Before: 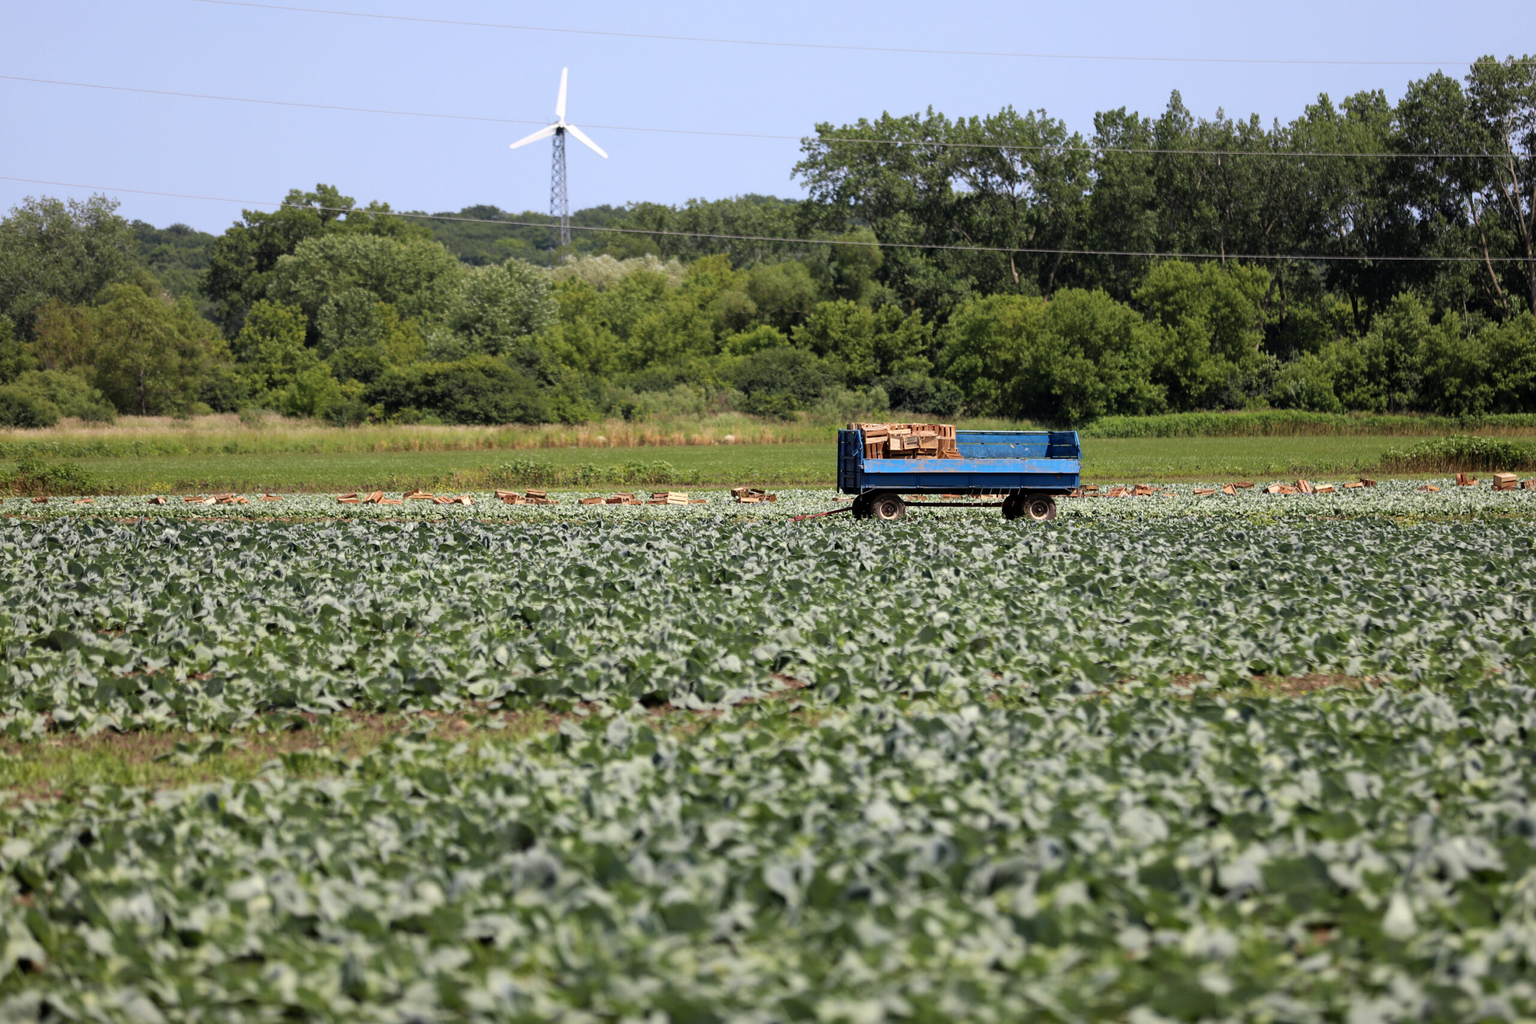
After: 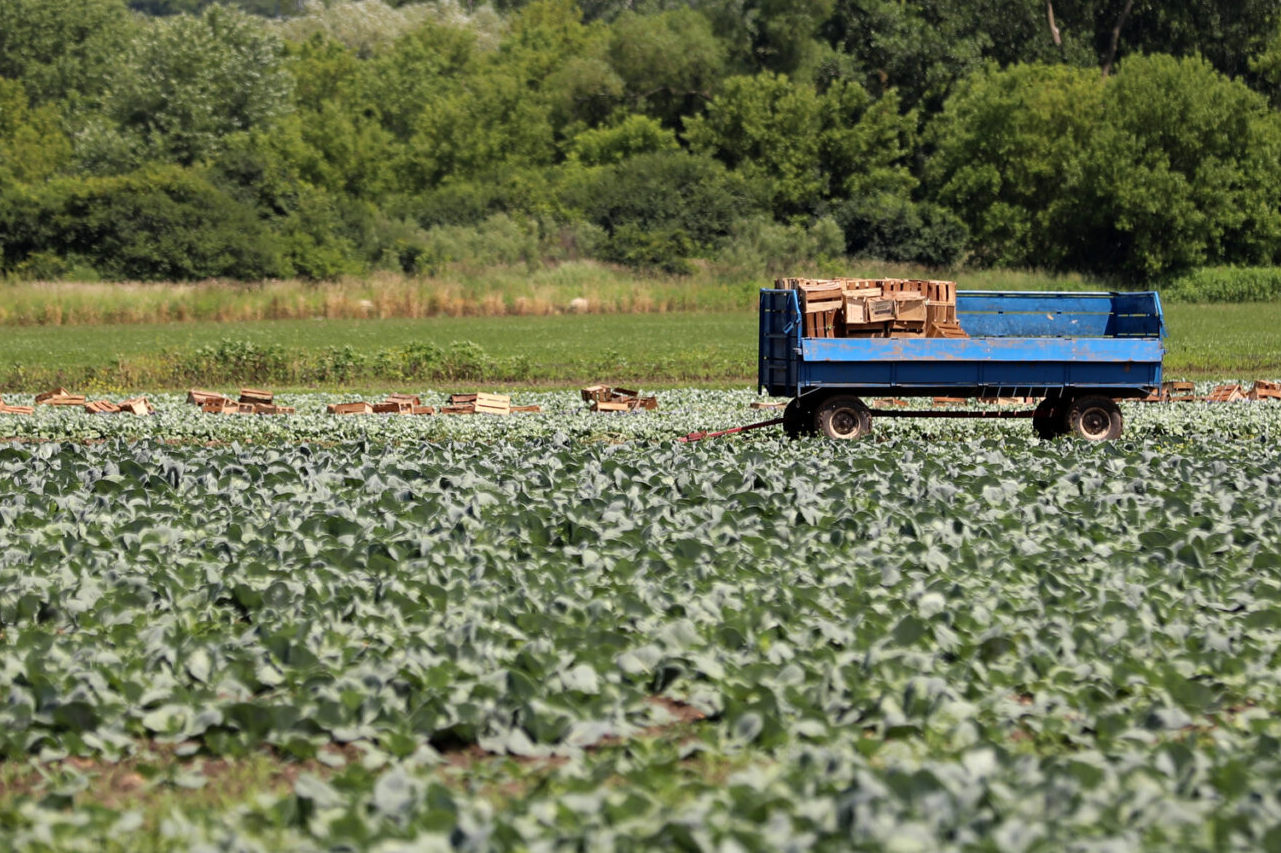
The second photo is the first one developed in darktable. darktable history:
crop: left 24.885%, top 25.027%, right 25.048%, bottom 25%
